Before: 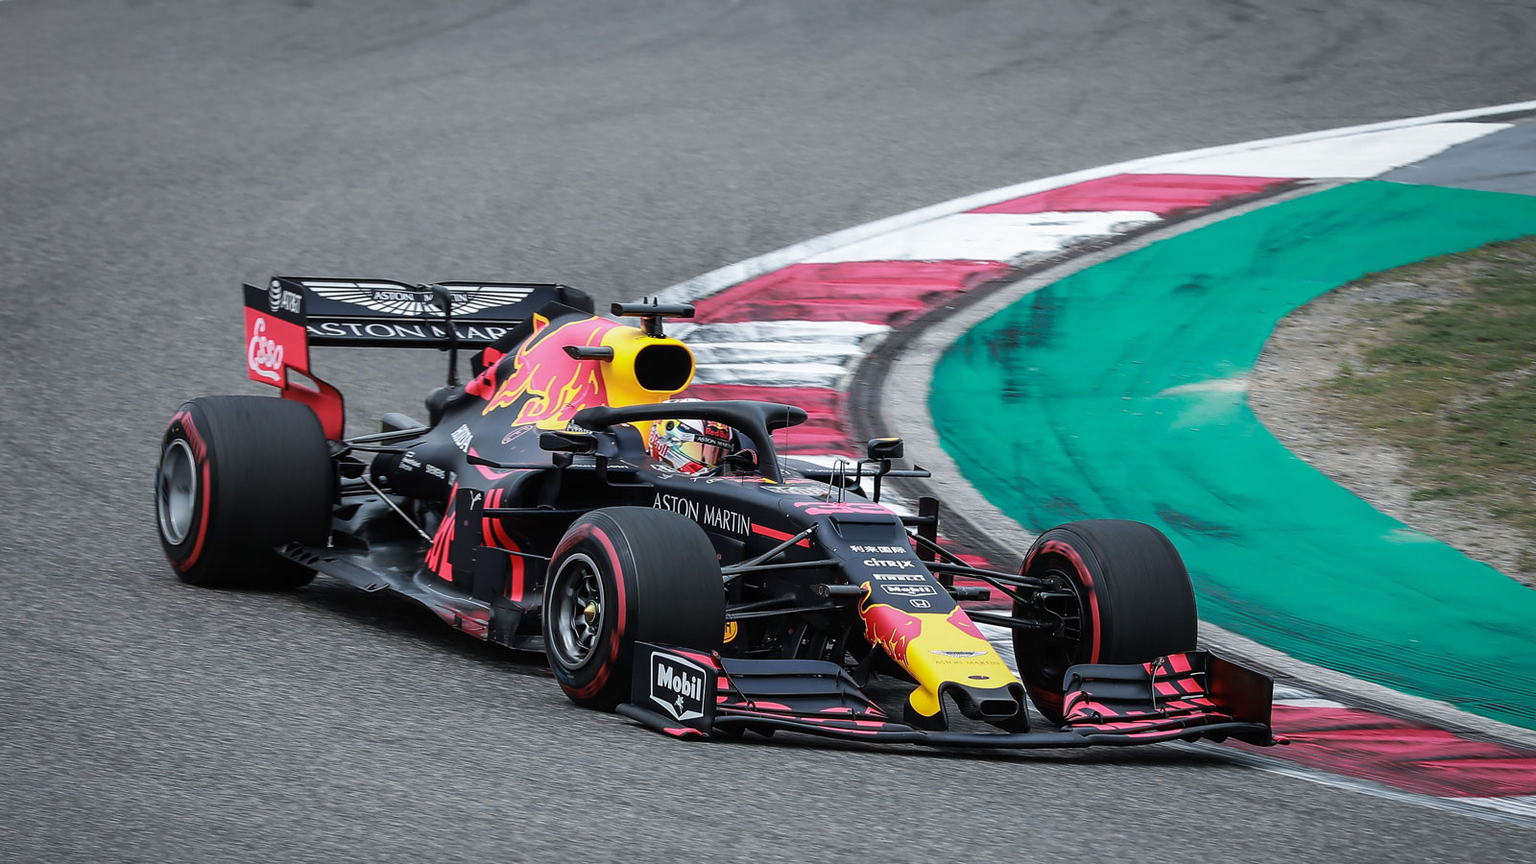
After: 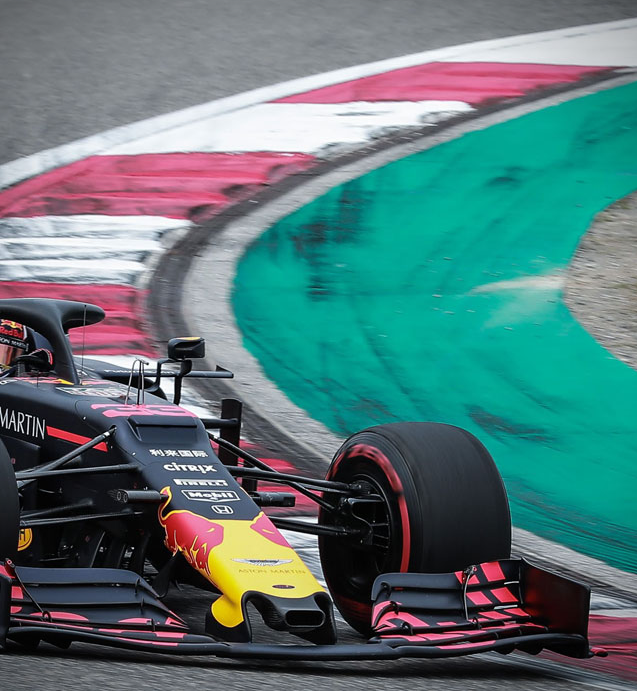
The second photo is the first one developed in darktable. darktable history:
crop: left 46.054%, top 13.327%, right 14.077%, bottom 9.798%
tone curve: color space Lab, independent channels, preserve colors none
vignetting: fall-off start 91.34%, brightness -0.634, saturation -0.007
